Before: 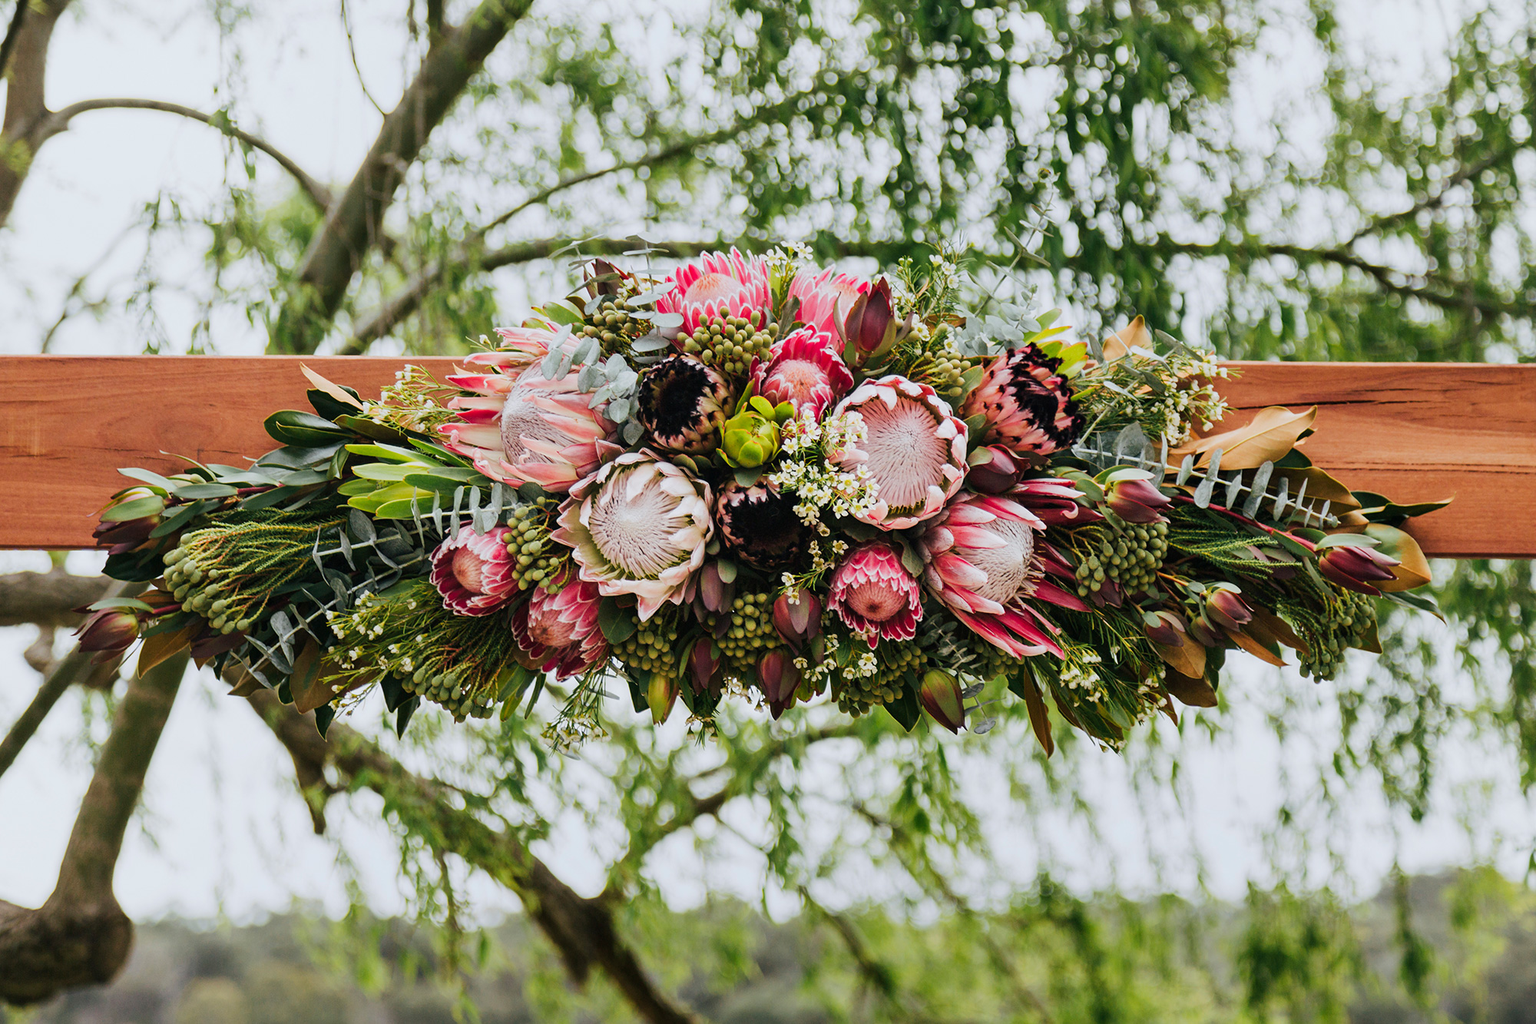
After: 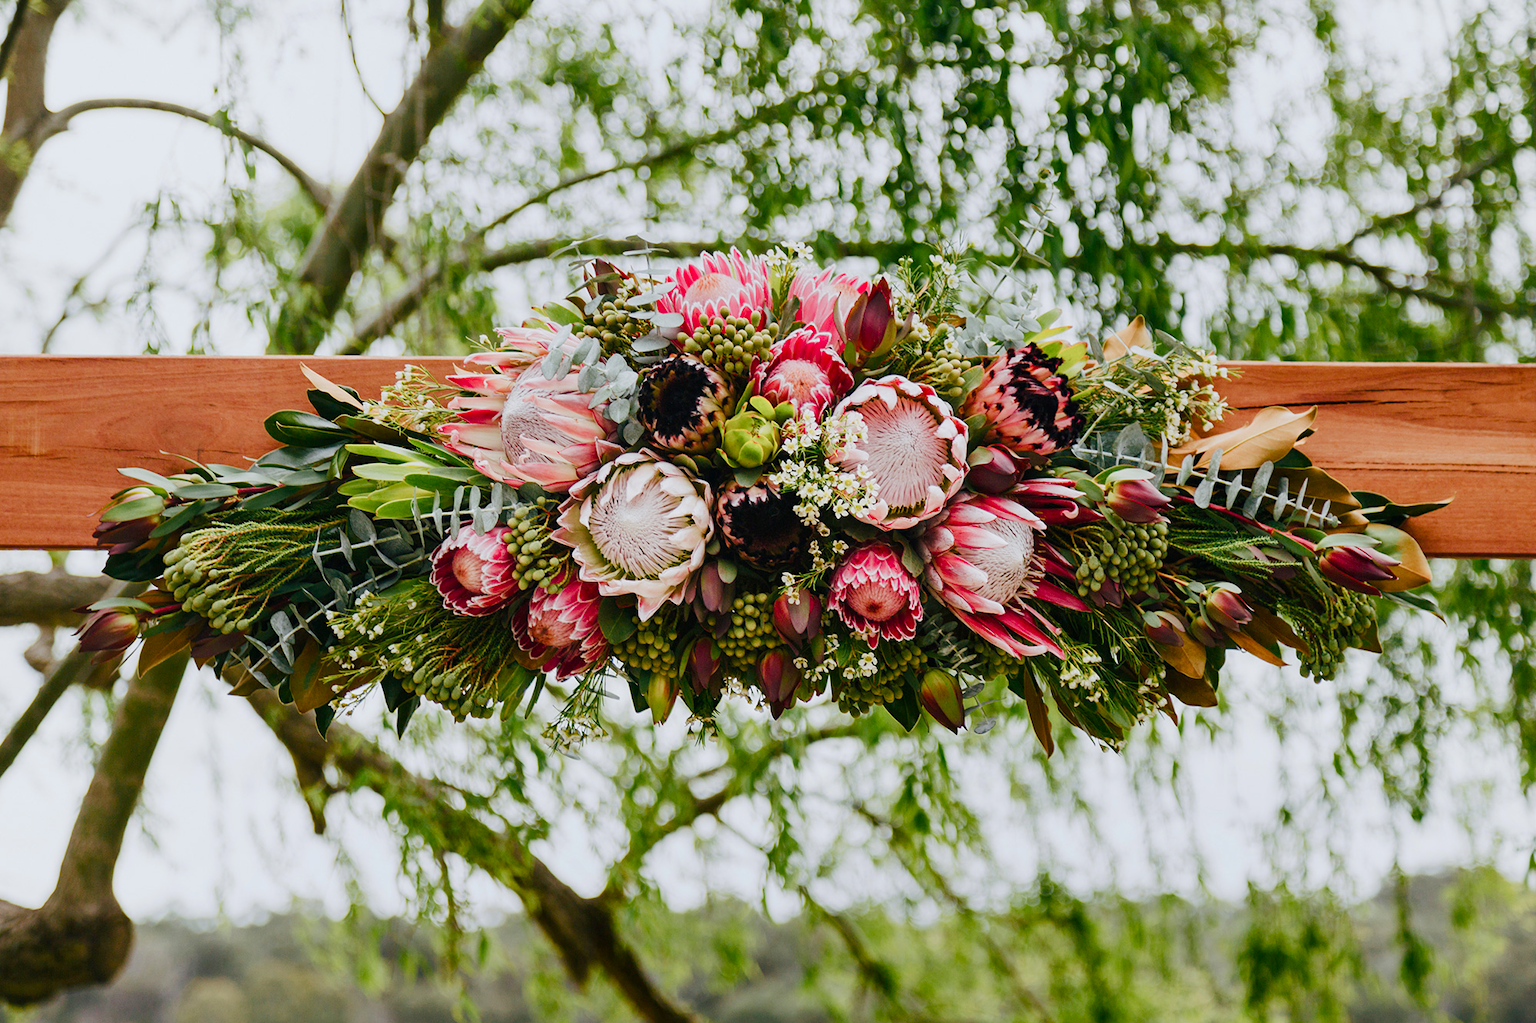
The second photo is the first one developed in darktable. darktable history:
color balance rgb: perceptual saturation grading › global saturation 20%, perceptual saturation grading › highlights -50.306%, perceptual saturation grading › shadows 31.224%, global vibrance 20%
